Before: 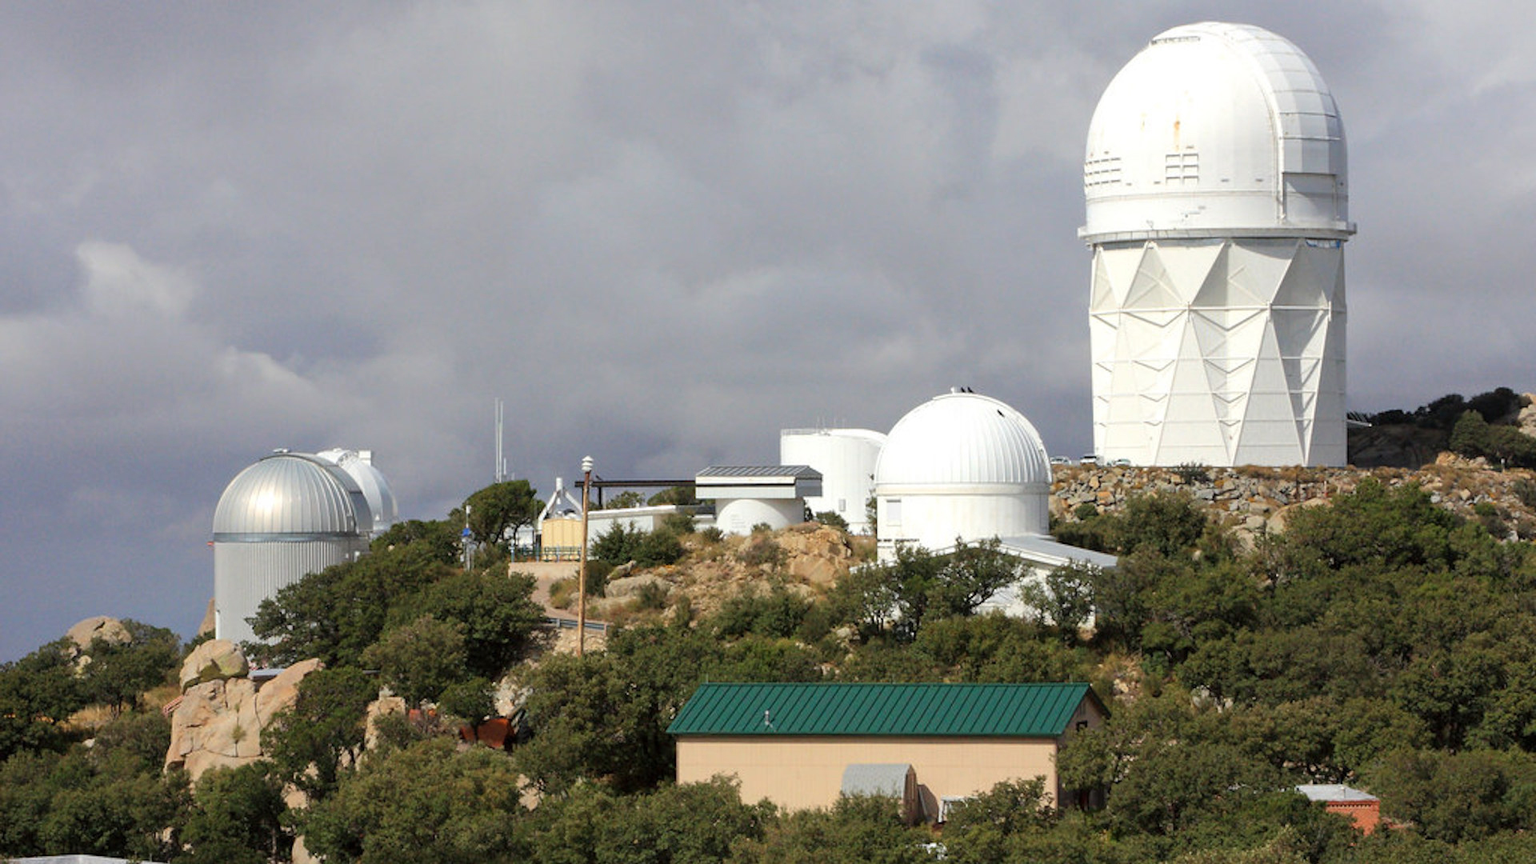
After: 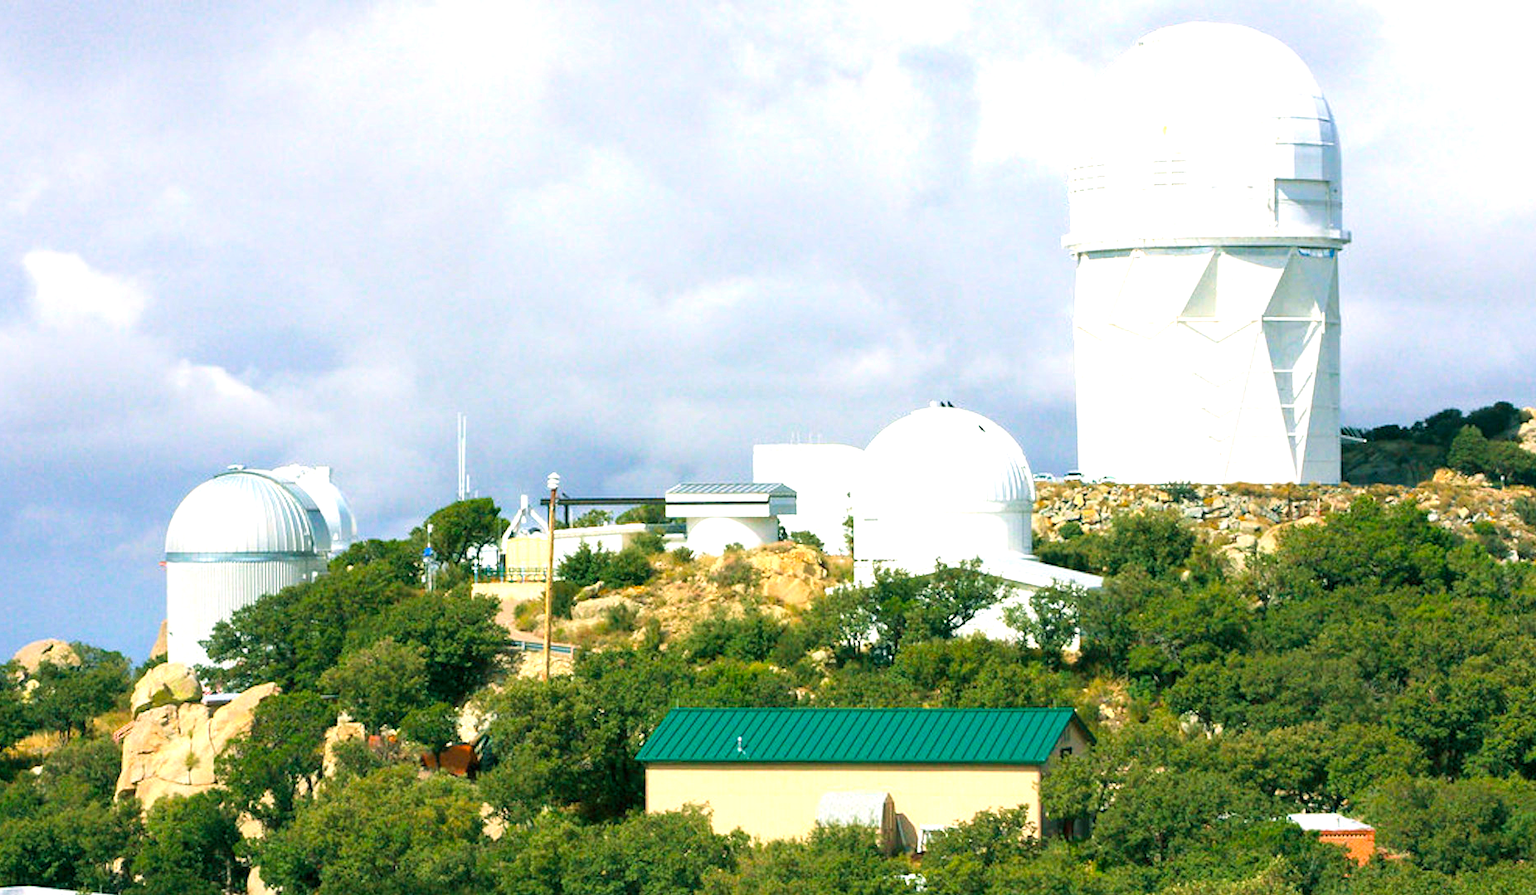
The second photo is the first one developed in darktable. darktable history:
exposure: exposure 1.523 EV, compensate exposure bias true, compensate highlight preservation false
crop and rotate: left 3.51%
color balance rgb: power › chroma 2.171%, power › hue 167.84°, perceptual saturation grading › global saturation 30.599%, global vibrance 20%
velvia: on, module defaults
